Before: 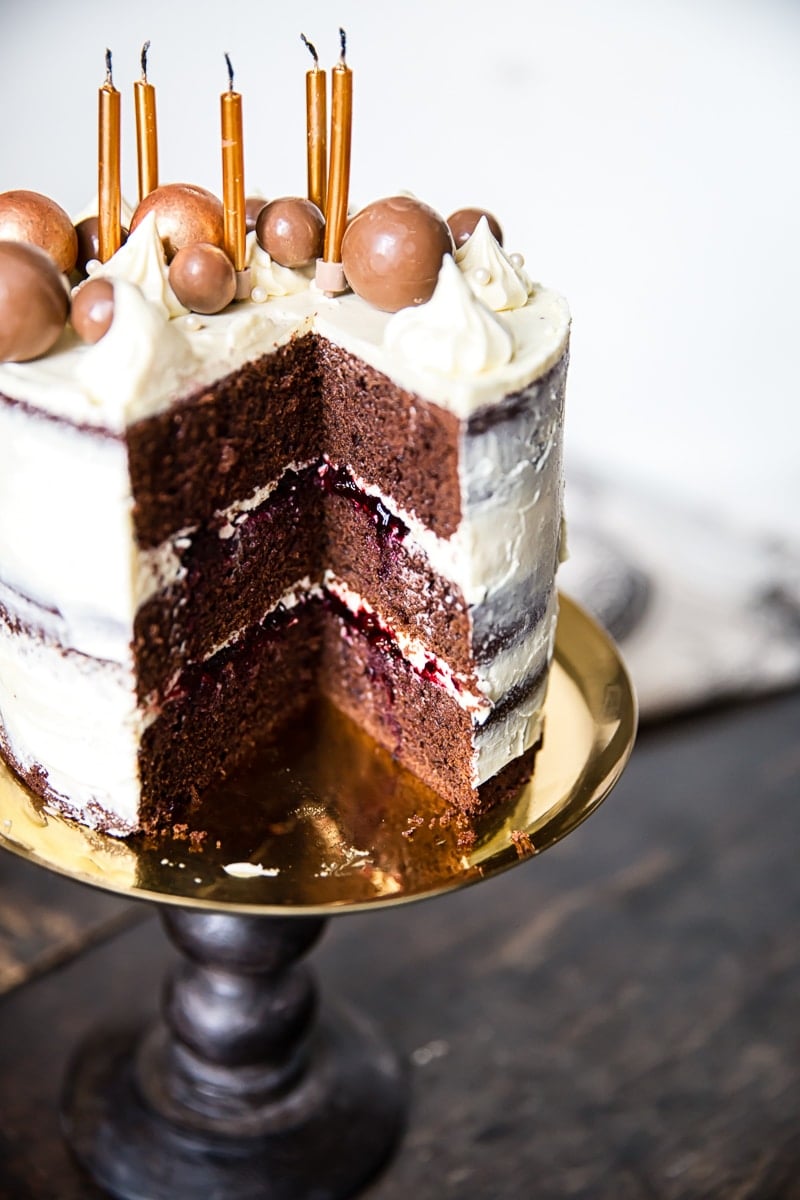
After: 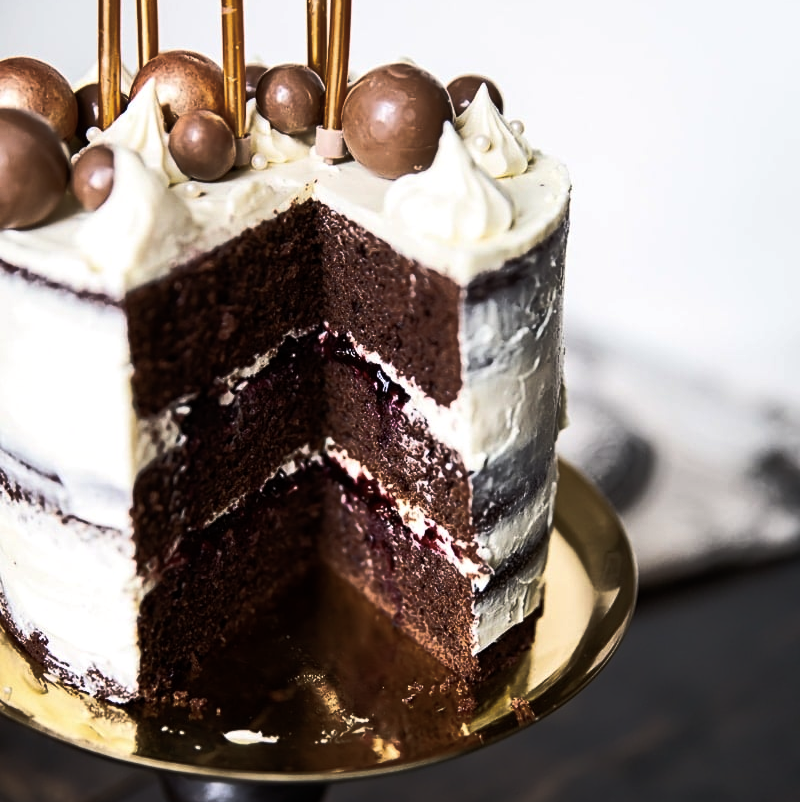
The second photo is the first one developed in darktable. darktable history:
crop: top 11.159%, bottom 21.926%
color balance rgb: highlights gain › chroma 0.144%, highlights gain › hue 330.29°, shadows fall-off 102.852%, perceptual saturation grading › global saturation 0.623%, perceptual brilliance grading › highlights 1.898%, perceptual brilliance grading › mid-tones -50.096%, perceptual brilliance grading › shadows -49.789%, mask middle-gray fulcrum 22.824%, global vibrance 20%
